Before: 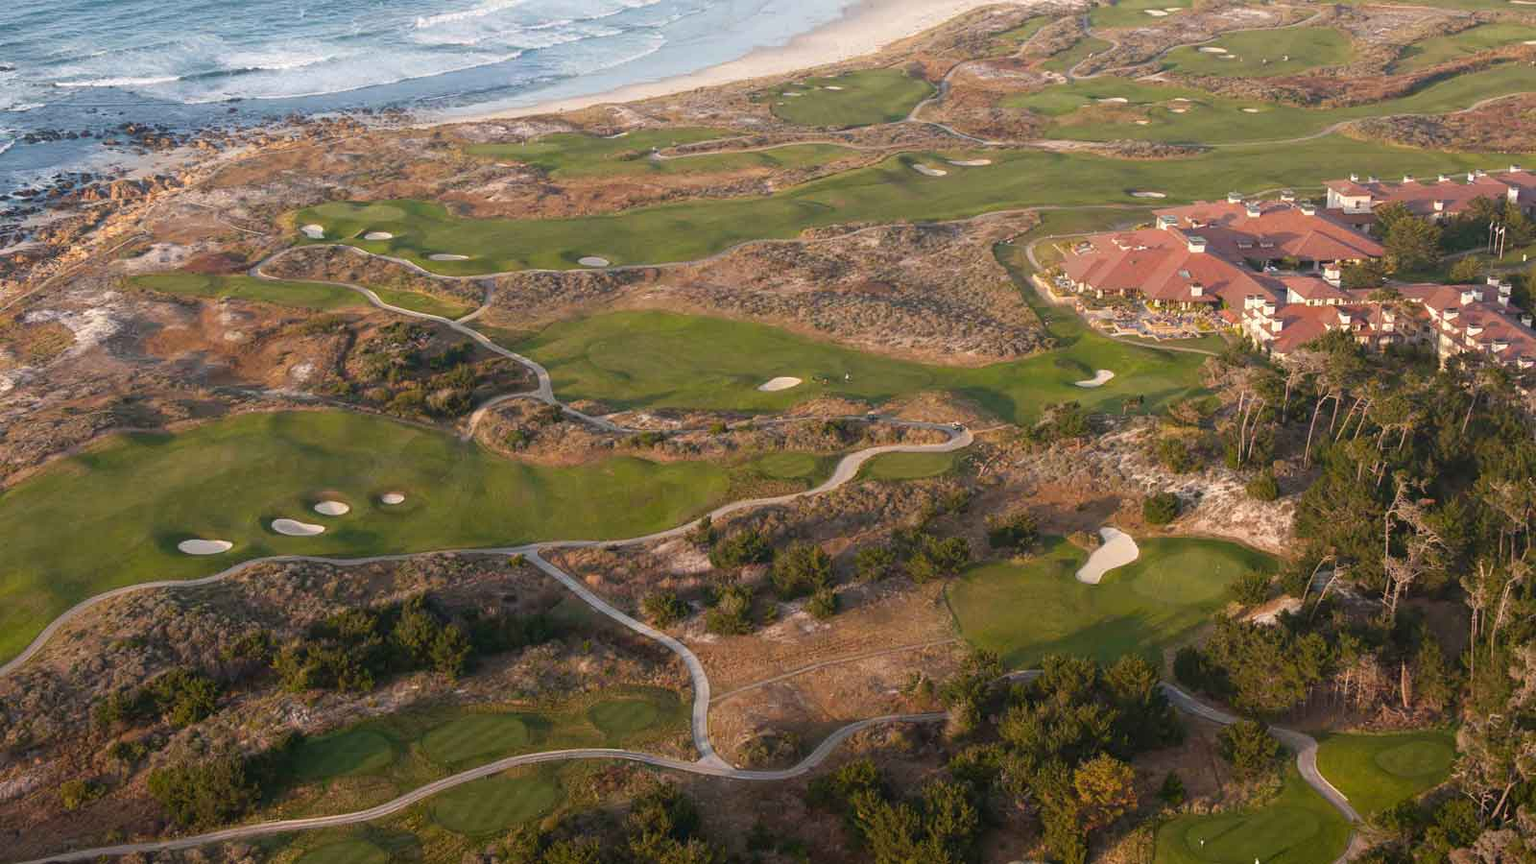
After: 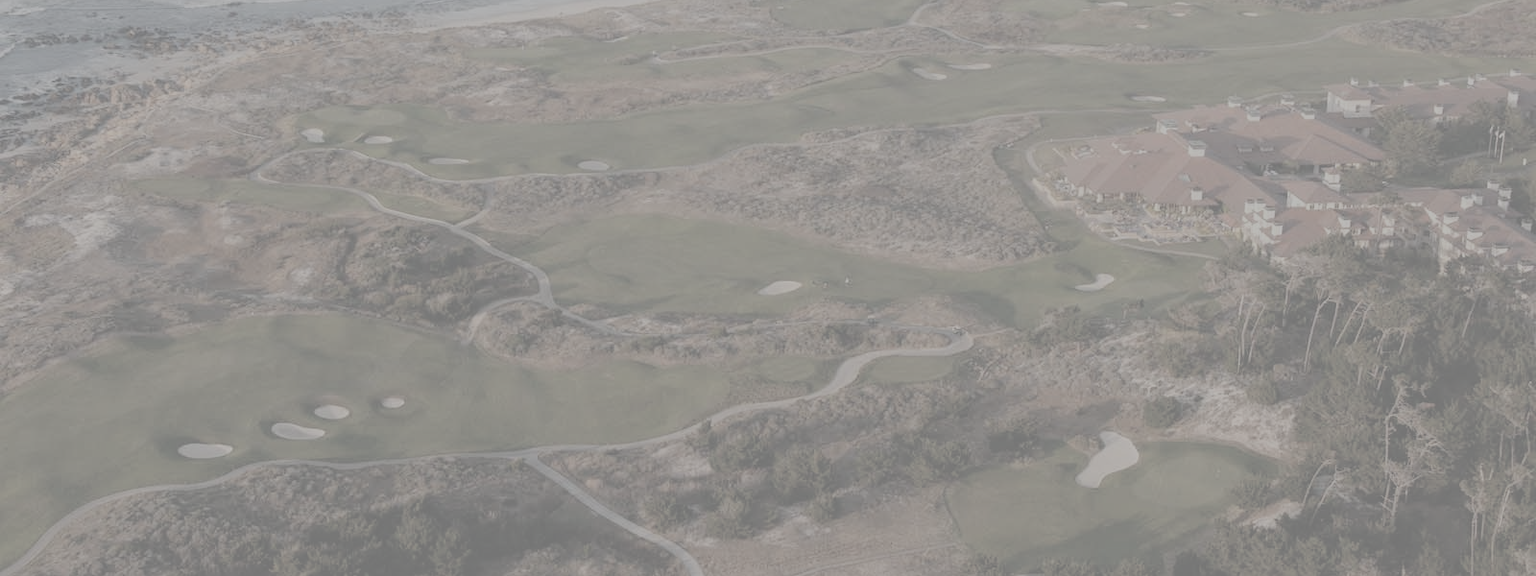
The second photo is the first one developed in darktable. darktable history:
contrast brightness saturation: contrast -0.32, brightness 0.75, saturation -0.78
exposure: exposure -2.446 EV, compensate highlight preservation false
crop: top 11.166%, bottom 22.168%
